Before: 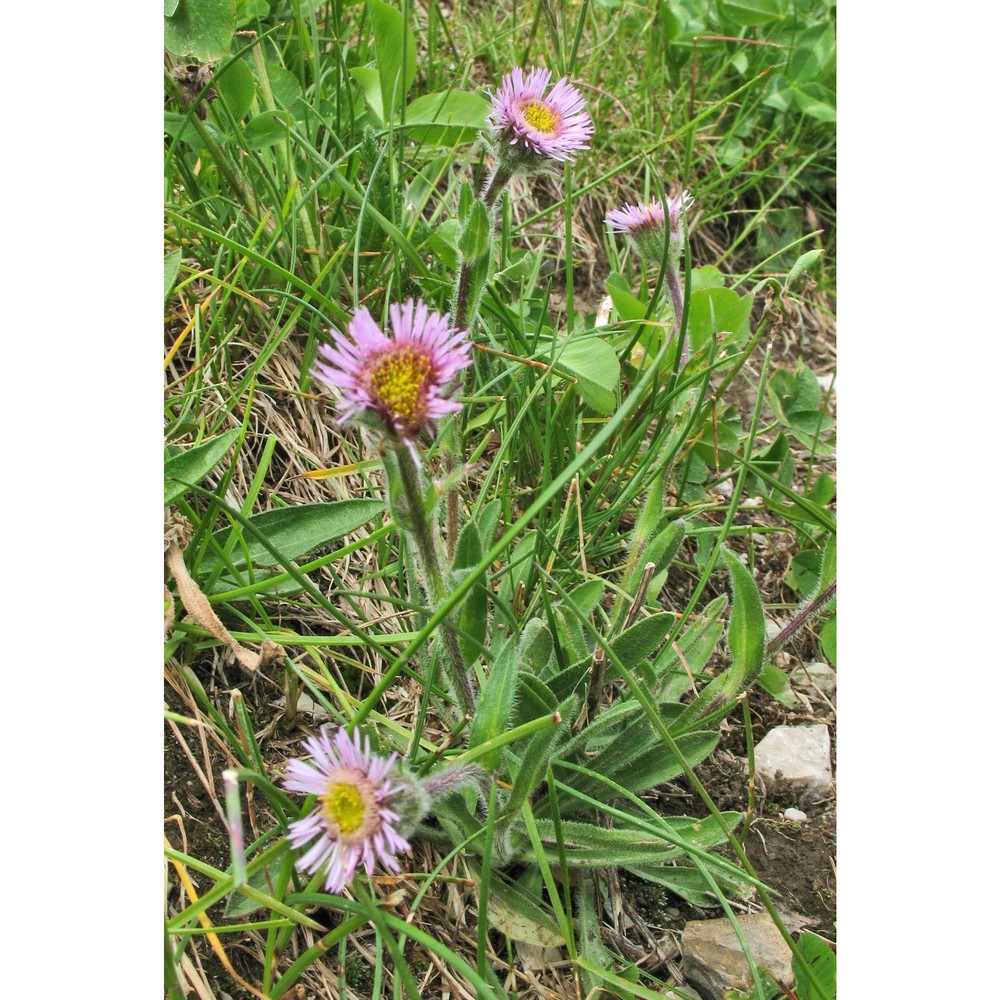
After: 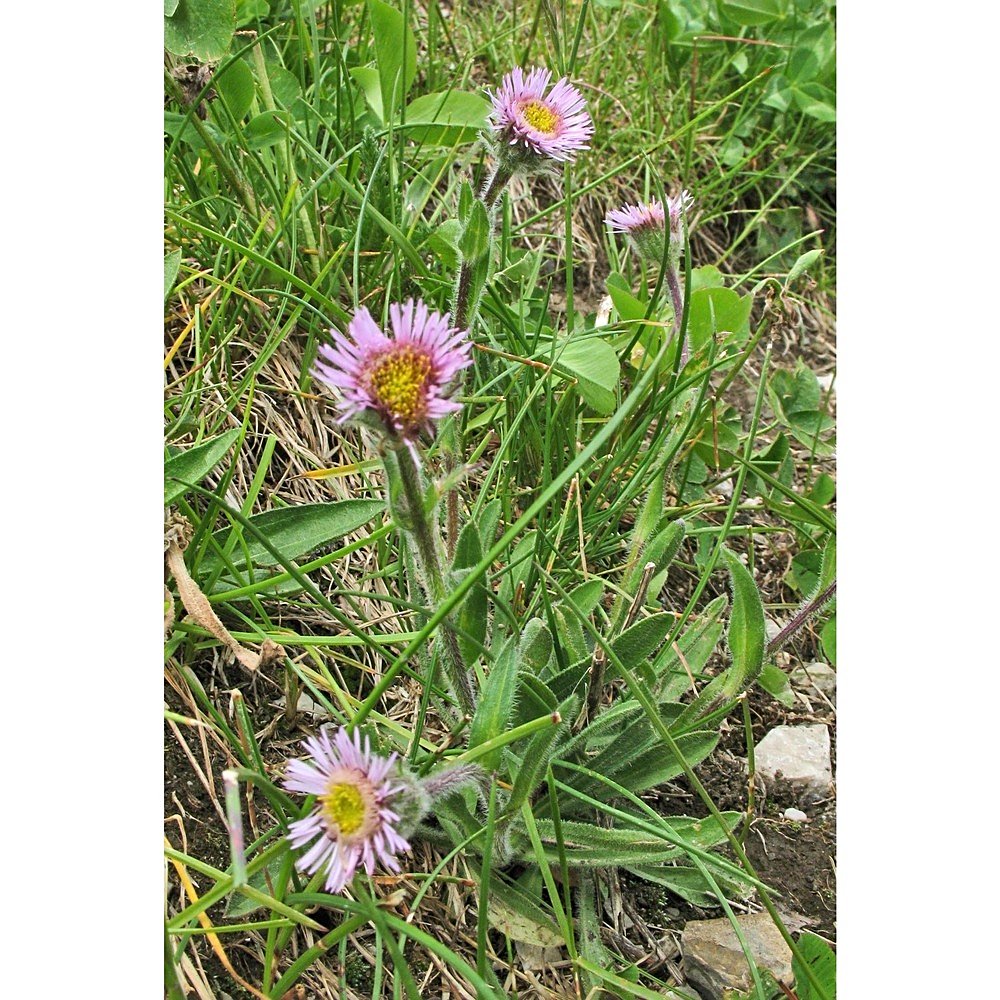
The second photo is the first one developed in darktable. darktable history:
sharpen: on, module defaults
color calibration: illuminant same as pipeline (D50), adaptation none (bypass), x 0.332, y 0.334, temperature 5004.35 K
